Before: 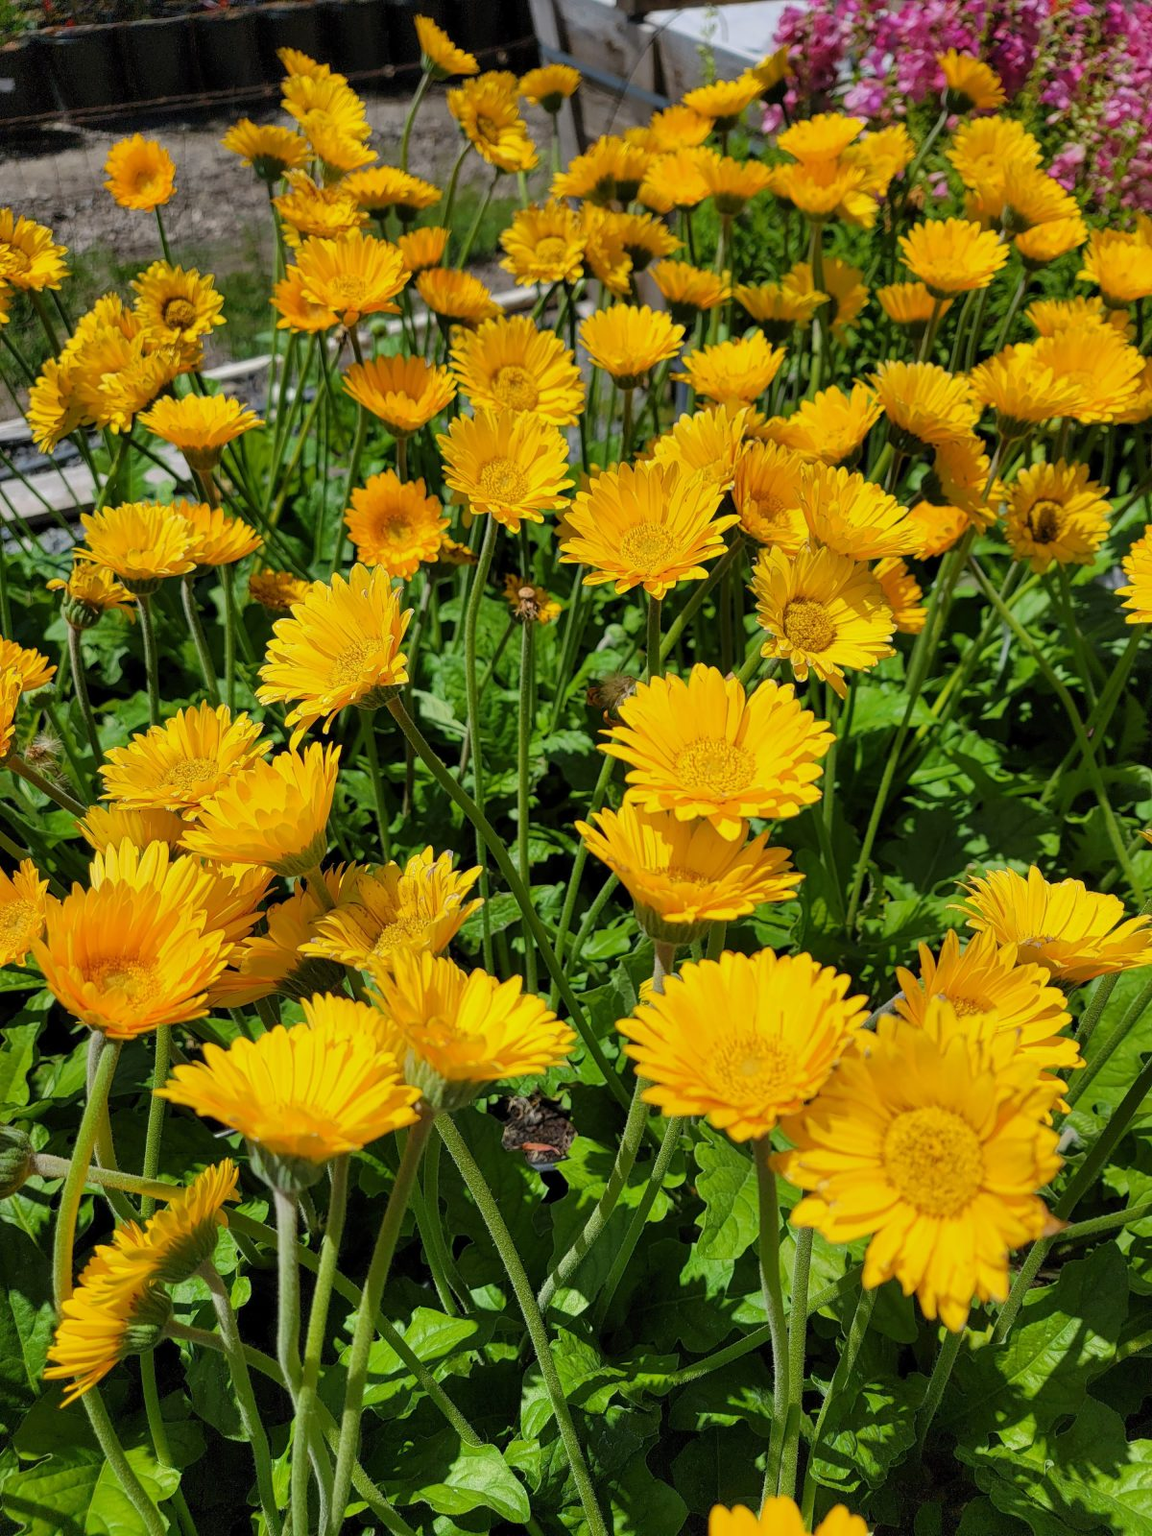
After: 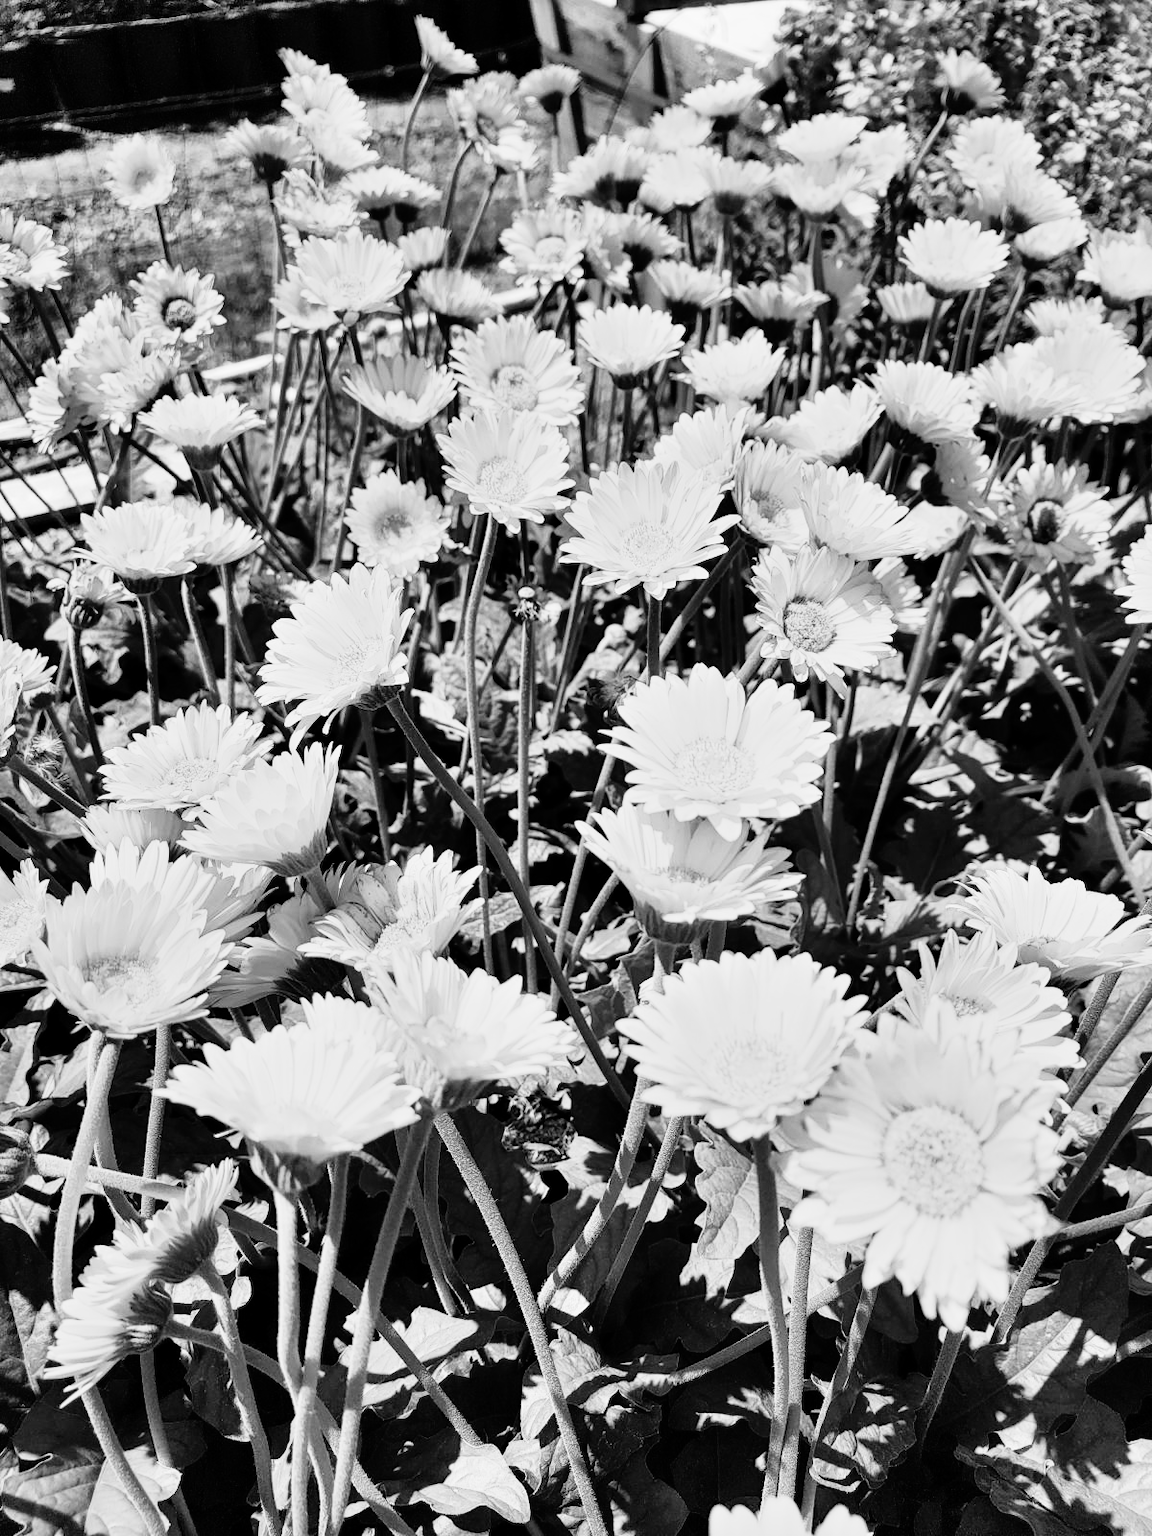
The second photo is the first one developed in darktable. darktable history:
monochrome: on, module defaults
shadows and highlights: soften with gaussian
white balance: red 0.976, blue 1.04
rgb curve: curves: ch0 [(0, 0) (0.21, 0.15) (0.24, 0.21) (0.5, 0.75) (0.75, 0.96) (0.89, 0.99) (1, 1)]; ch1 [(0, 0.02) (0.21, 0.13) (0.25, 0.2) (0.5, 0.67) (0.75, 0.9) (0.89, 0.97) (1, 1)]; ch2 [(0, 0.02) (0.21, 0.13) (0.25, 0.2) (0.5, 0.67) (0.75, 0.9) (0.89, 0.97) (1, 1)], compensate middle gray true
